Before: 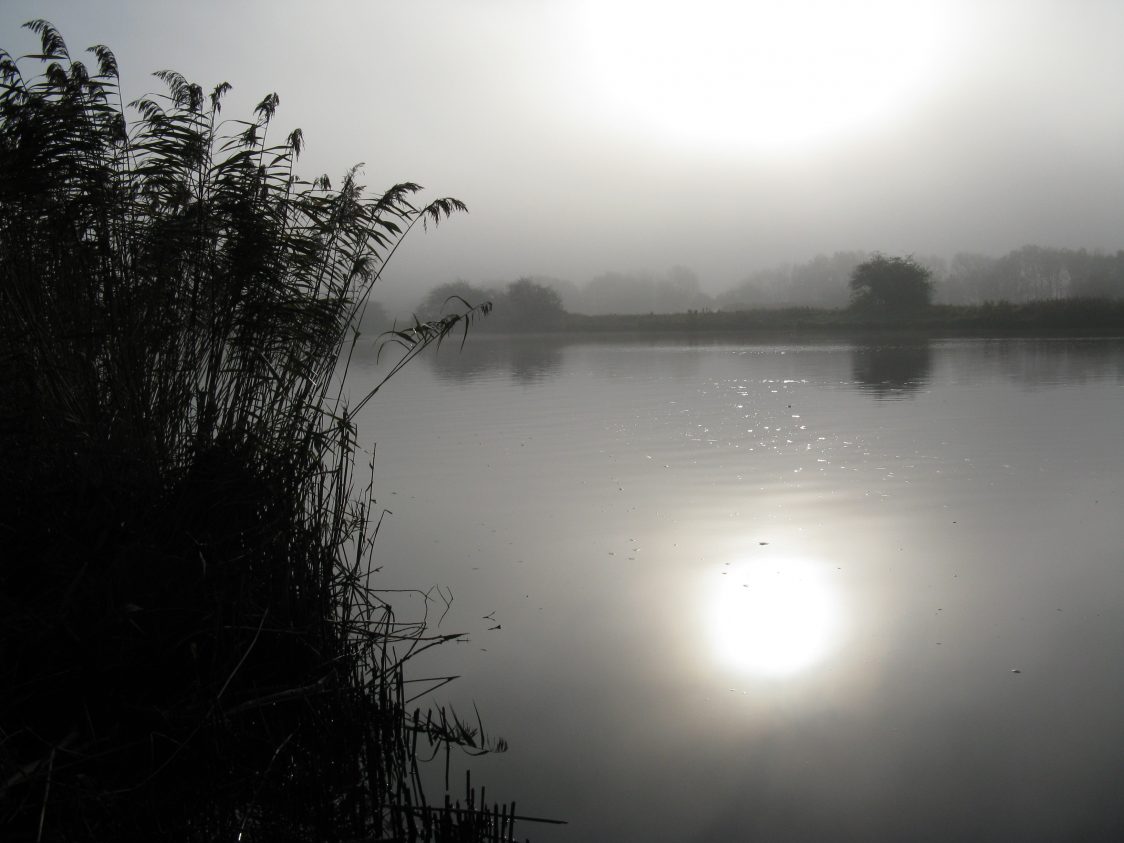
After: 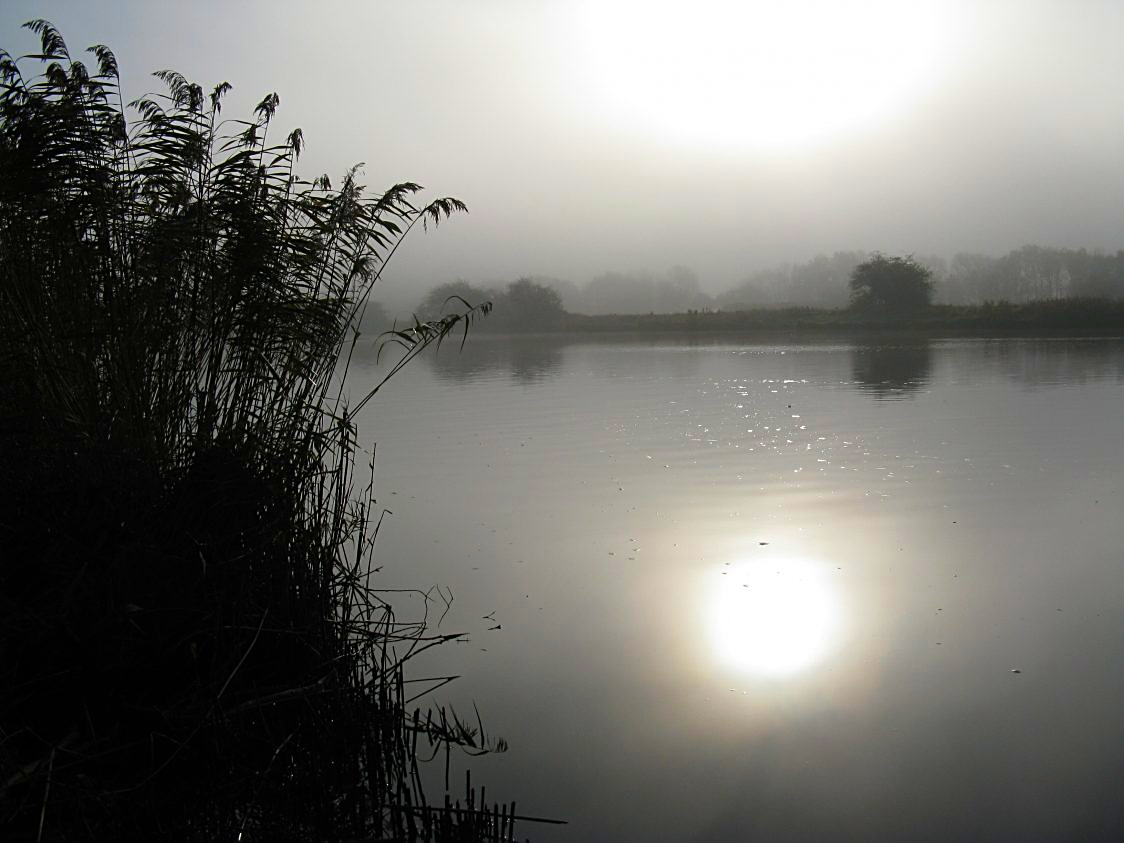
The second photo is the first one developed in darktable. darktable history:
sharpen: on, module defaults
color balance rgb: shadows lift › luminance -9.05%, perceptual saturation grading › global saturation 25.405%, global vibrance 39.868%
